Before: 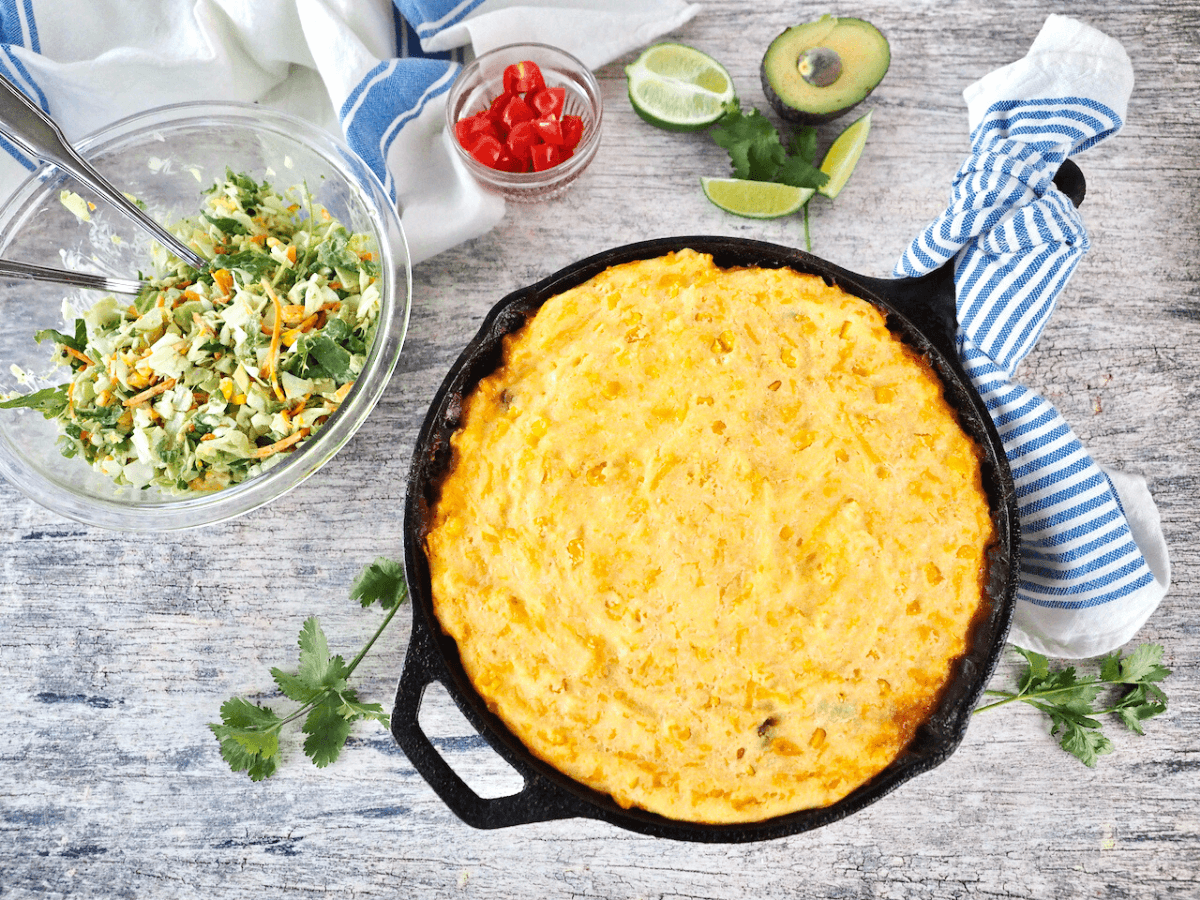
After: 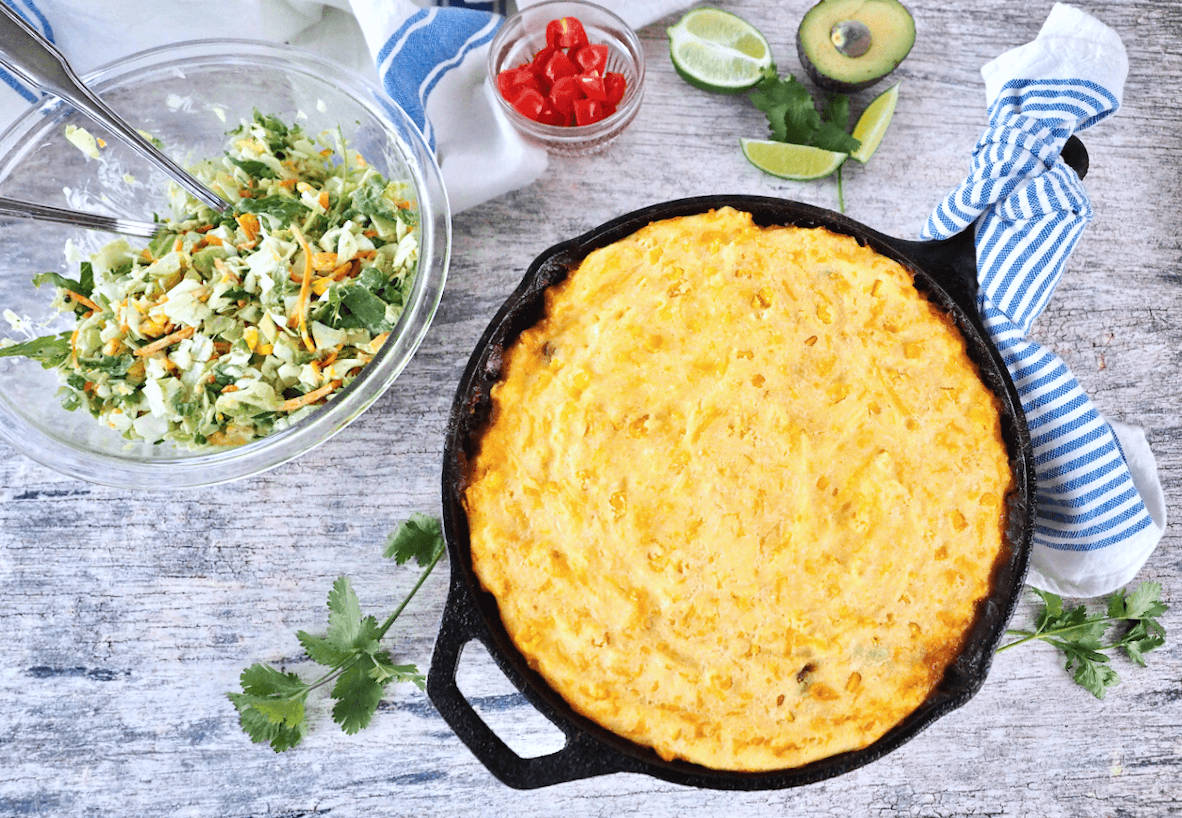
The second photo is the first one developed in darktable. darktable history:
rotate and perspective: rotation -0.013°, lens shift (vertical) -0.027, lens shift (horizontal) 0.178, crop left 0.016, crop right 0.989, crop top 0.082, crop bottom 0.918
color calibration: illuminant as shot in camera, x 0.358, y 0.373, temperature 4628.91 K
